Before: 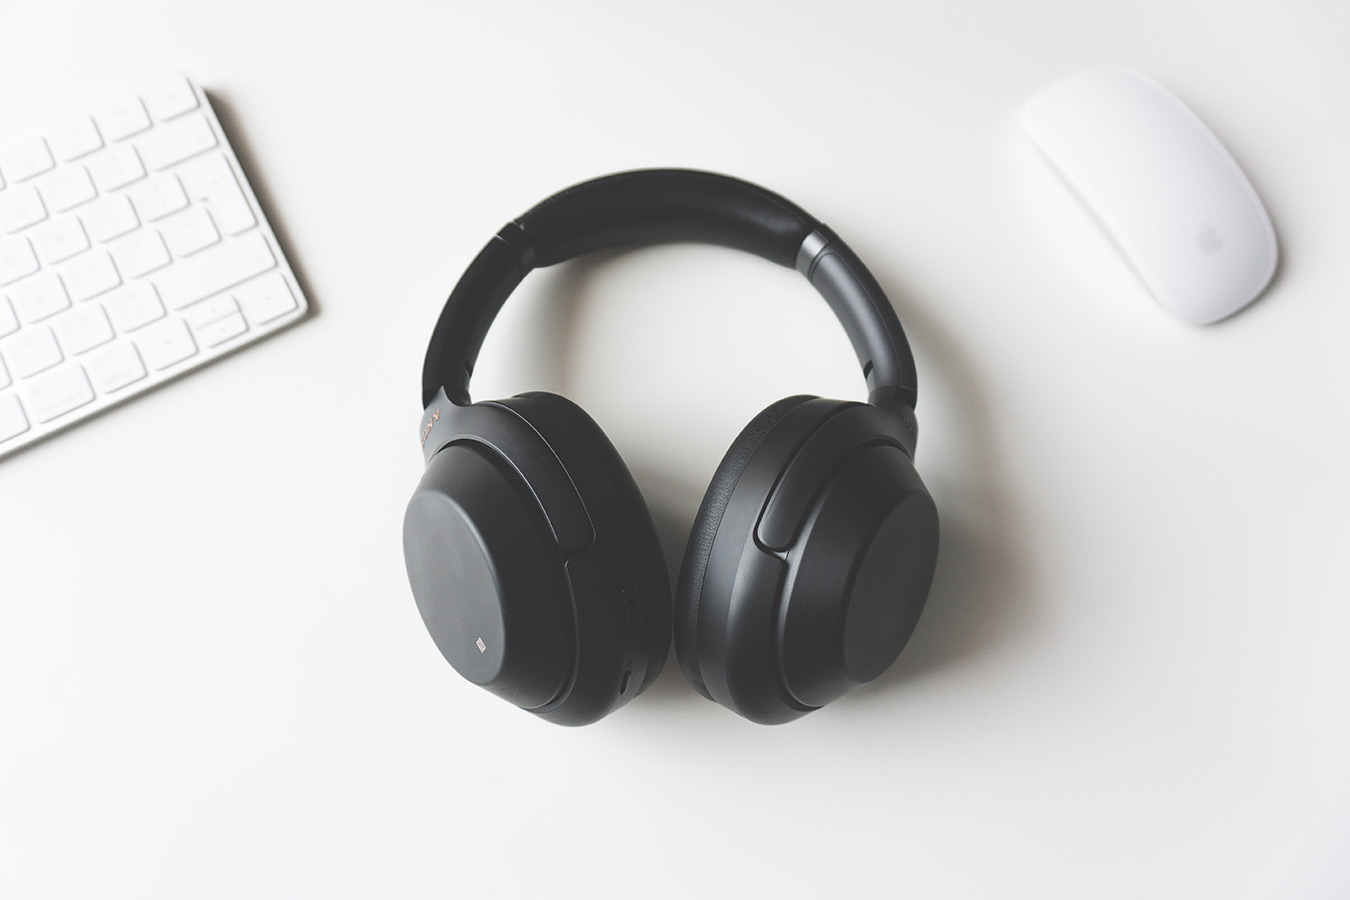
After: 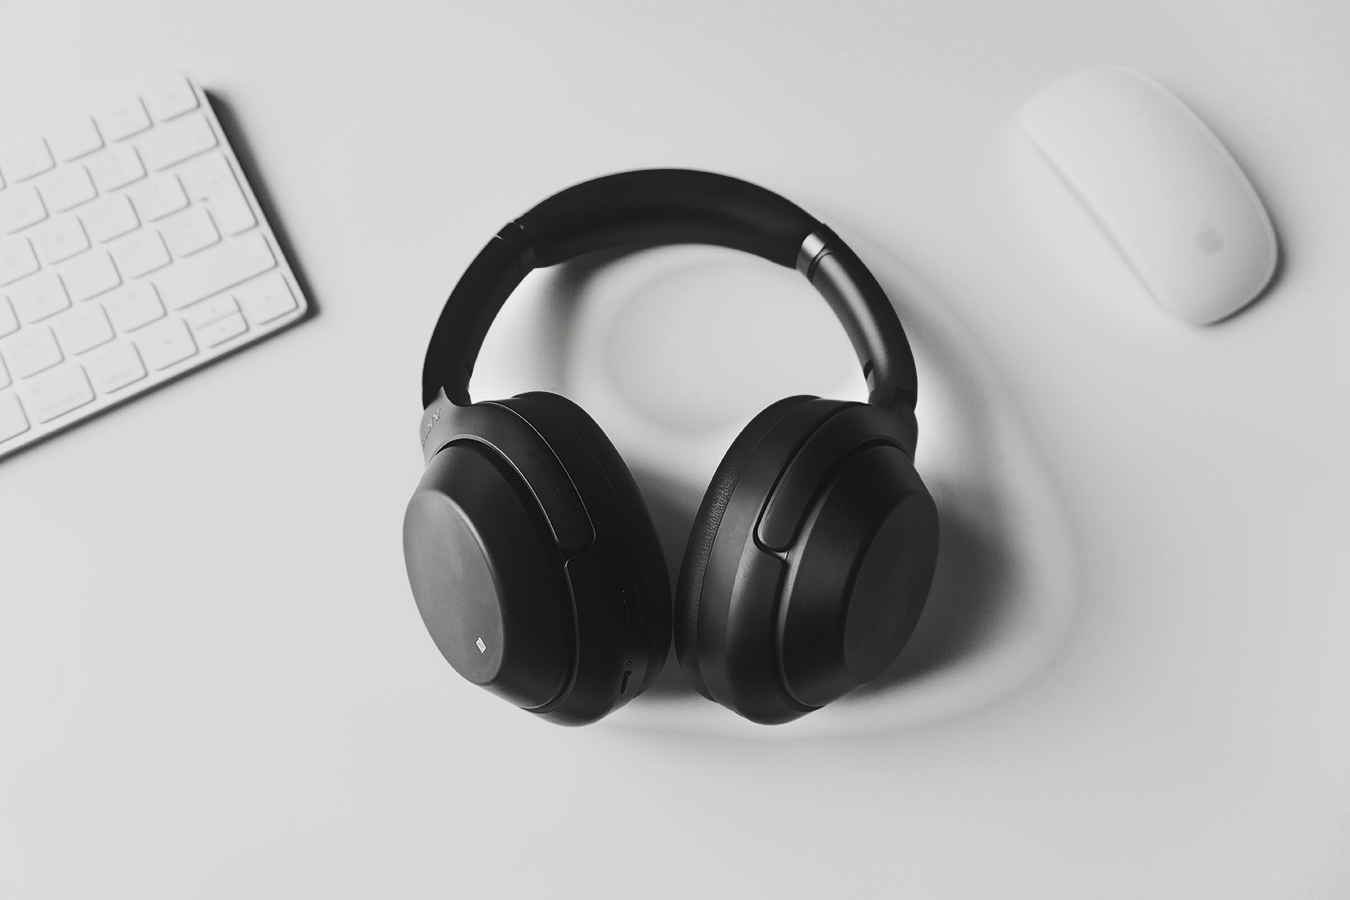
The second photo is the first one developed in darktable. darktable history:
contrast brightness saturation: contrast 0.22, brightness -0.182, saturation 0.243
tone equalizer: -7 EV -0.662 EV, -6 EV 1.04 EV, -5 EV -0.43 EV, -4 EV 0.395 EV, -3 EV 0.406 EV, -2 EV 0.152 EV, -1 EV -0.144 EV, +0 EV -0.405 EV
color correction: highlights b* 0.066, saturation 0.155
